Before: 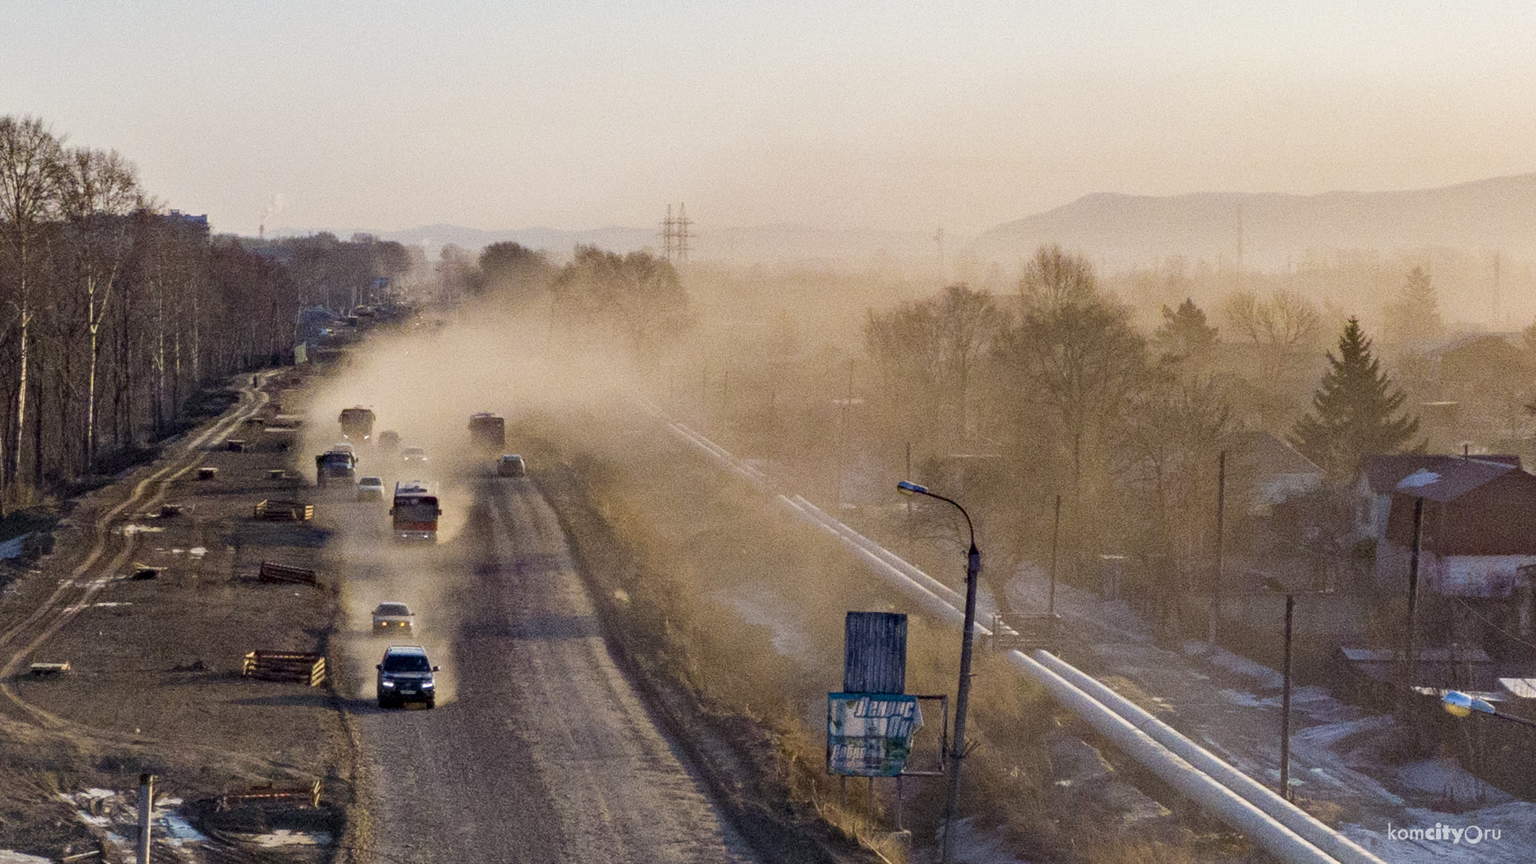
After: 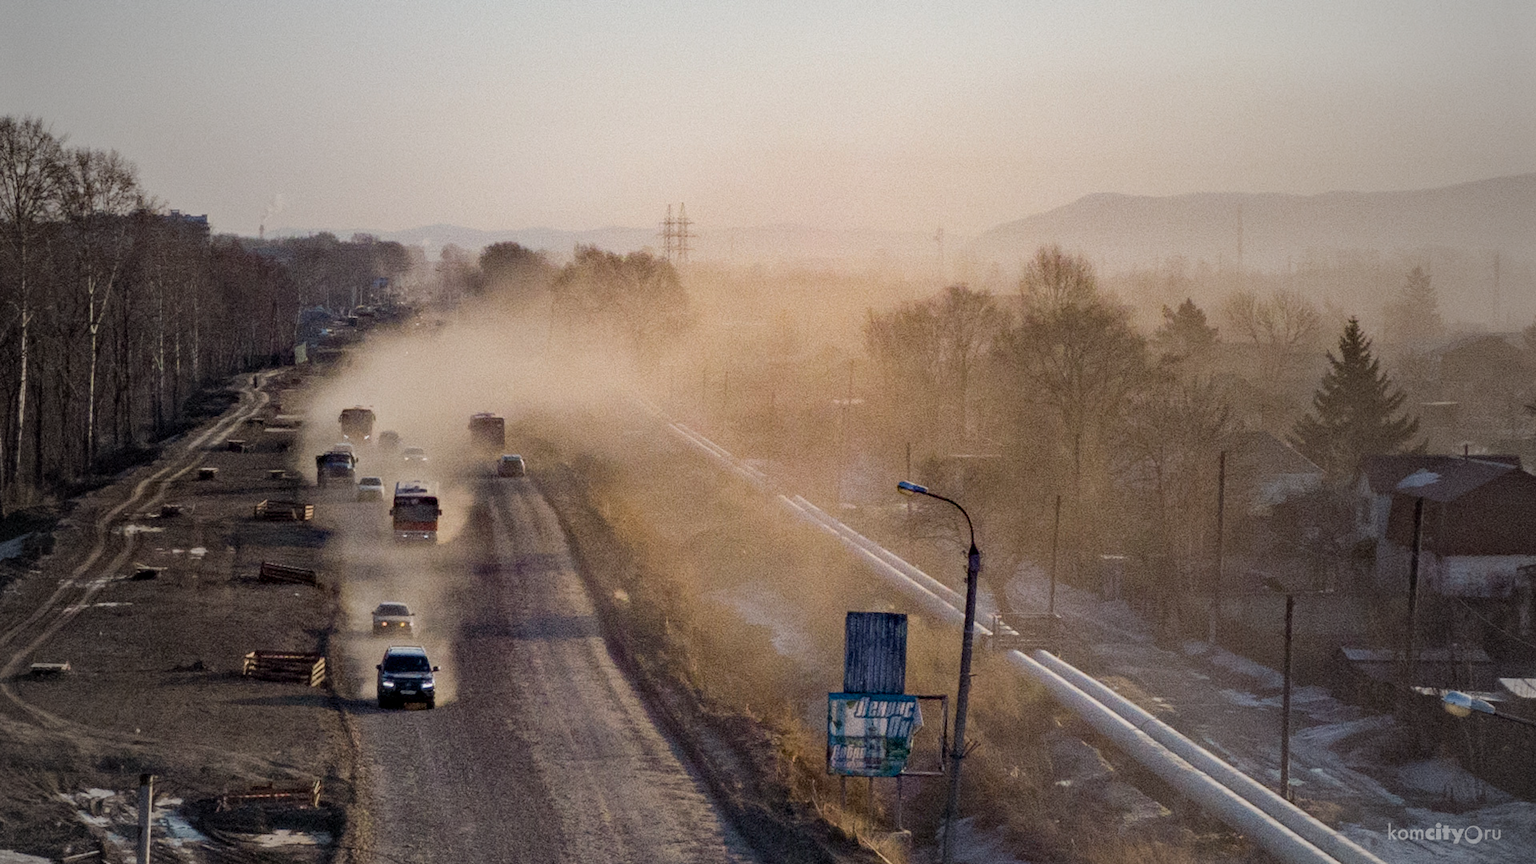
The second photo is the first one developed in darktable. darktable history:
vignetting: fall-off start 18.09%, fall-off radius 137.93%, width/height ratio 0.624, shape 0.582, unbound false
